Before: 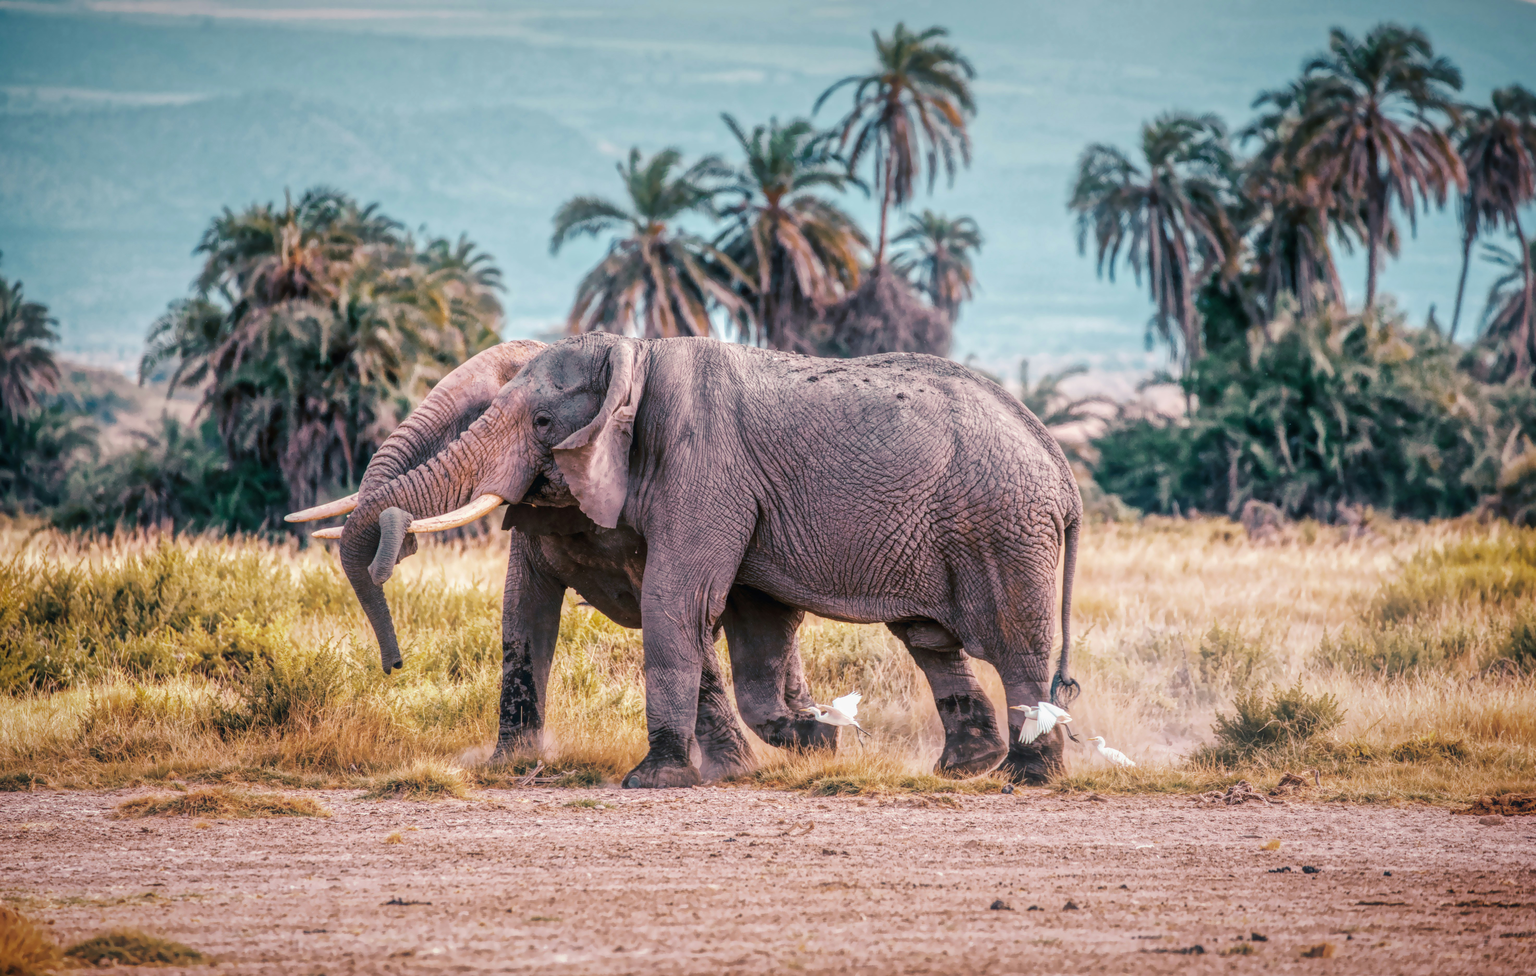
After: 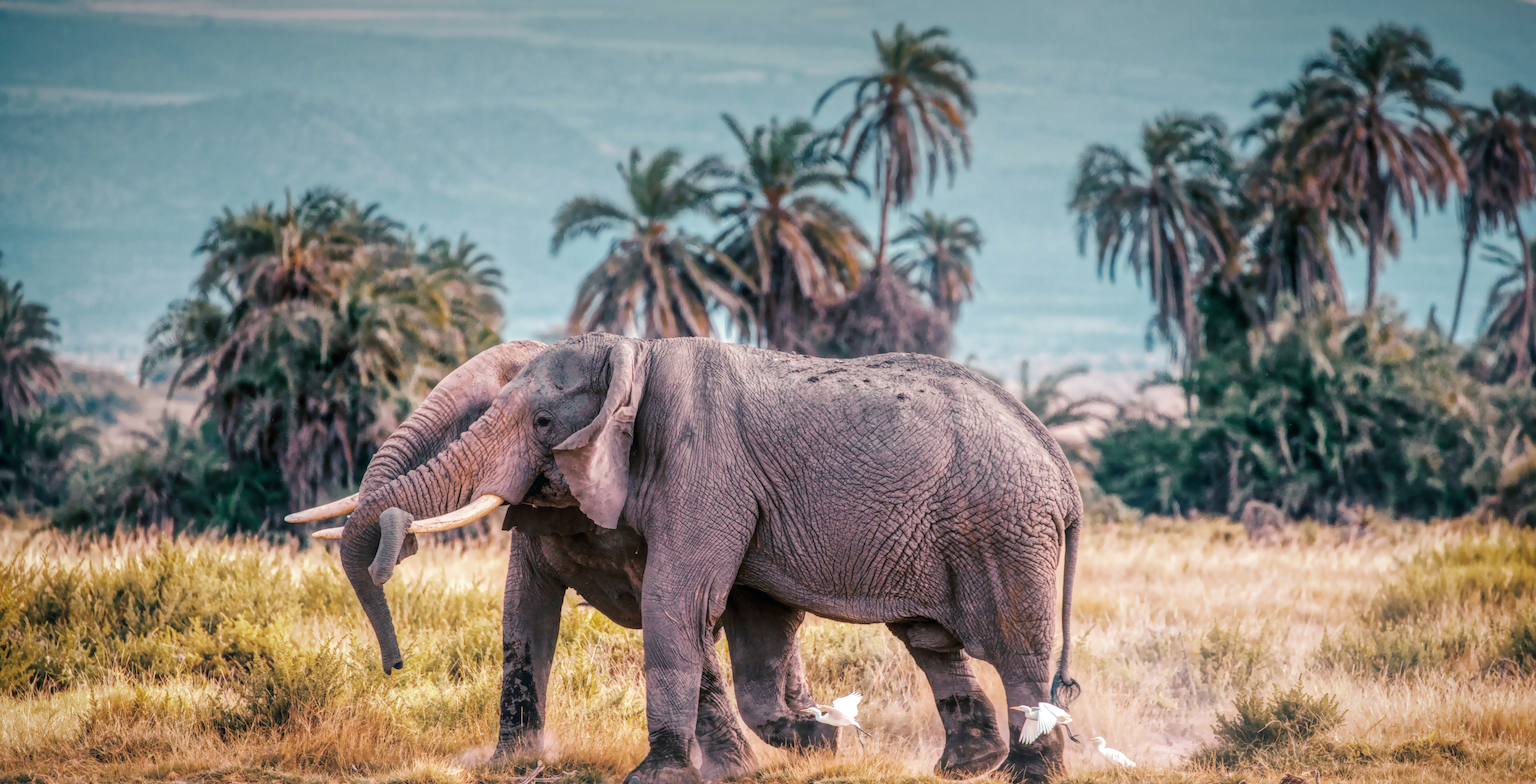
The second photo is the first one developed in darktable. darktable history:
crop: bottom 19.644%
graduated density: on, module defaults
exposure: black level correction 0.001, exposure 0.191 EV, compensate highlight preservation false
